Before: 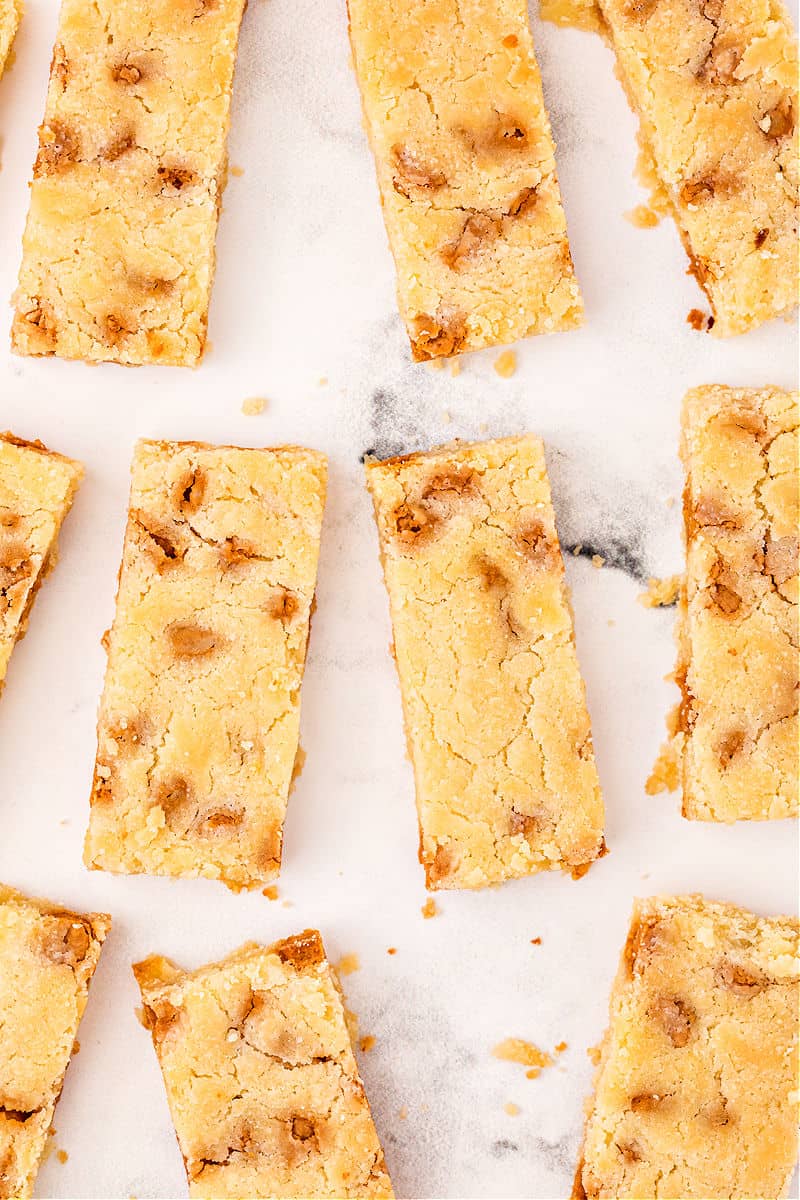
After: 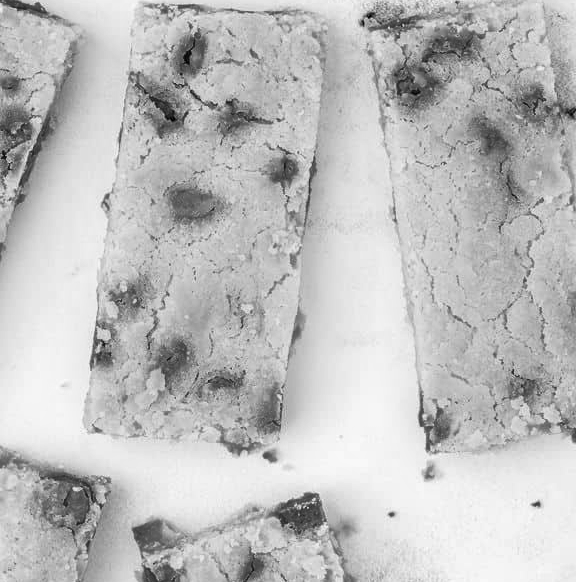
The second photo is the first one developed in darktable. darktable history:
exposure: compensate exposure bias true, compensate highlight preservation false
crop: top 36.498%, right 27.964%, bottom 14.995%
monochrome: a -11.7, b 1.62, size 0.5, highlights 0.38
local contrast: on, module defaults
